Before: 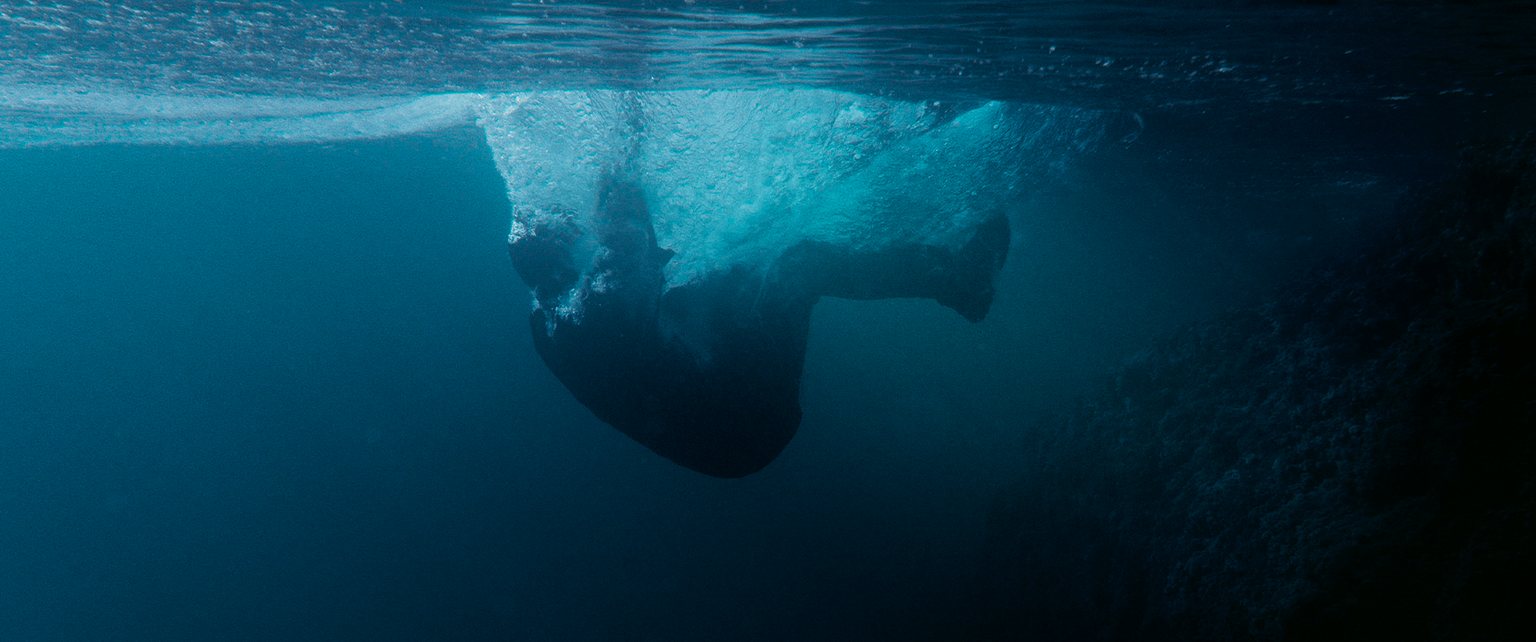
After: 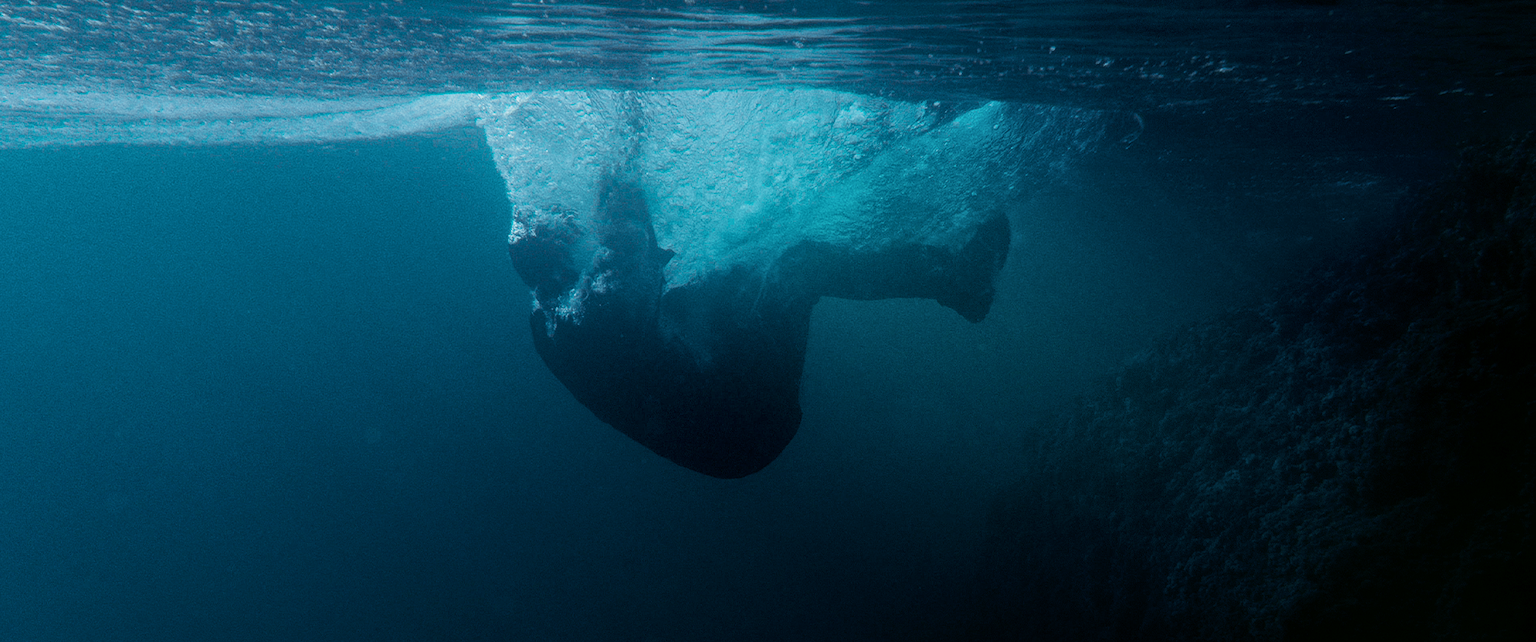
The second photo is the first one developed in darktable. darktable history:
local contrast: highlights 105%, shadows 101%, detail 120%, midtone range 0.2
